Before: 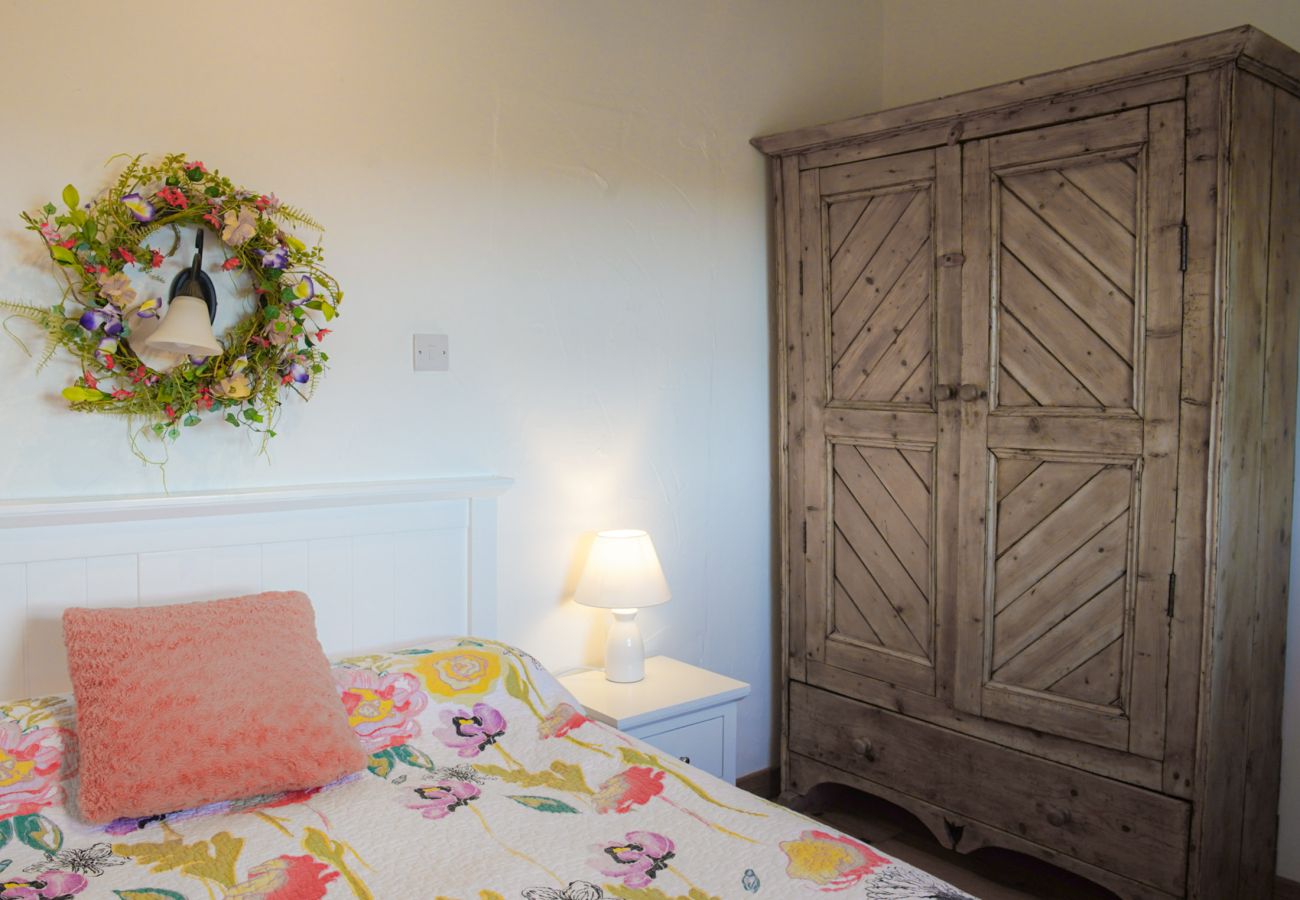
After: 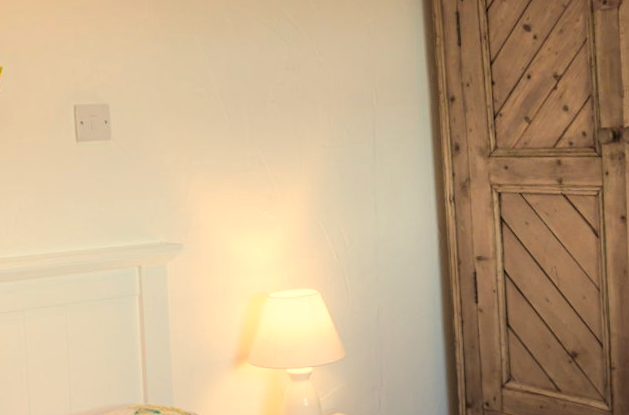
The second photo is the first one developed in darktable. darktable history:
rotate and perspective: rotation -3°, crop left 0.031, crop right 0.968, crop top 0.07, crop bottom 0.93
crop: left 25%, top 25%, right 25%, bottom 25%
white balance: red 1.138, green 0.996, blue 0.812
